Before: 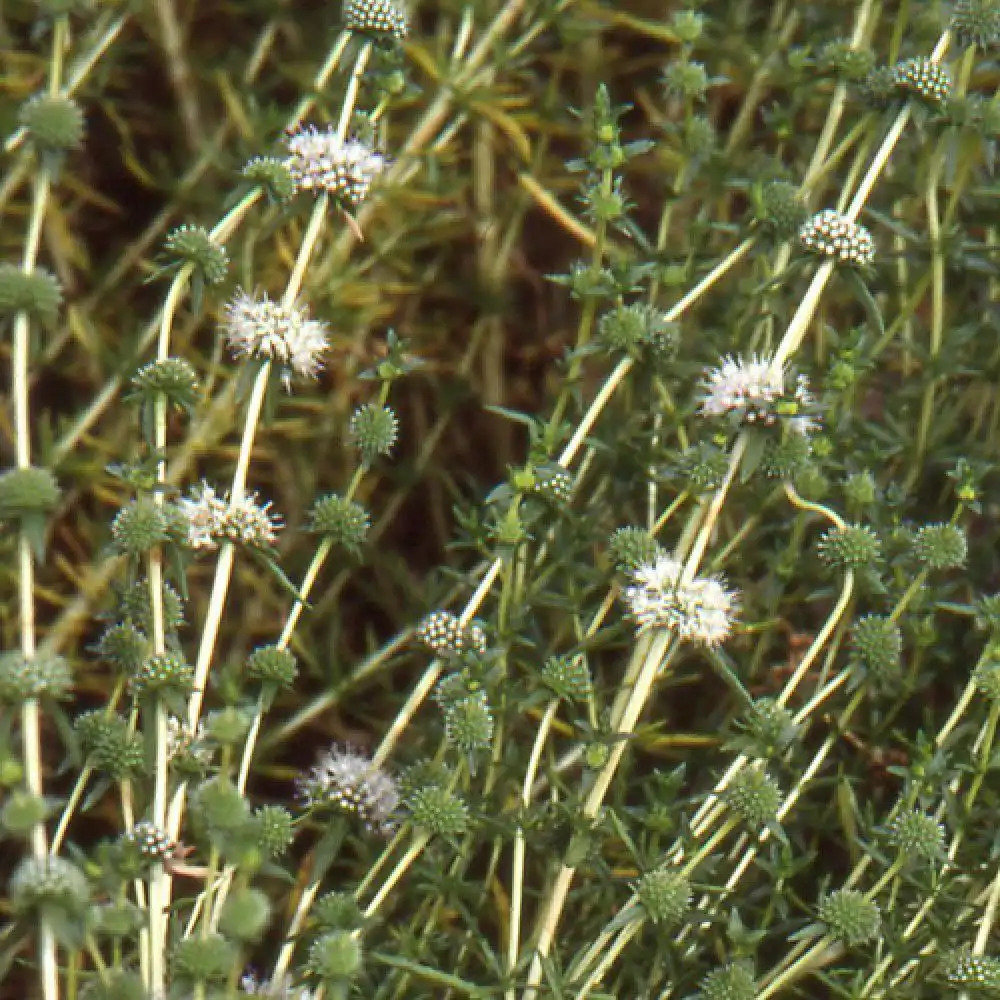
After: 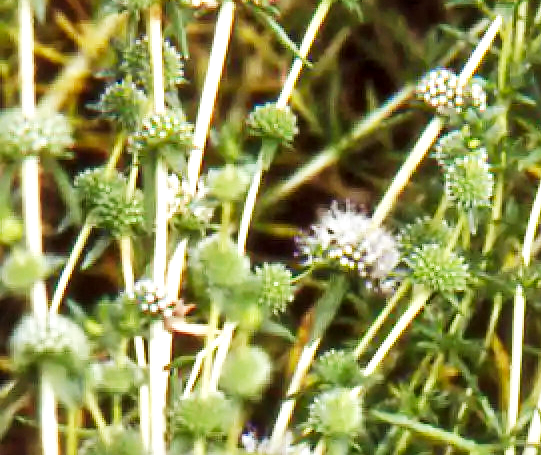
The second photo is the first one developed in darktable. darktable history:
local contrast: mode bilateral grid, contrast 29, coarseness 25, midtone range 0.2
base curve: curves: ch0 [(0, 0) (0.007, 0.004) (0.027, 0.03) (0.046, 0.07) (0.207, 0.54) (0.442, 0.872) (0.673, 0.972) (1, 1)], preserve colors none
crop and rotate: top 54.29%, right 45.842%, bottom 0.149%
shadows and highlights: shadows 25.27, highlights -24.49
